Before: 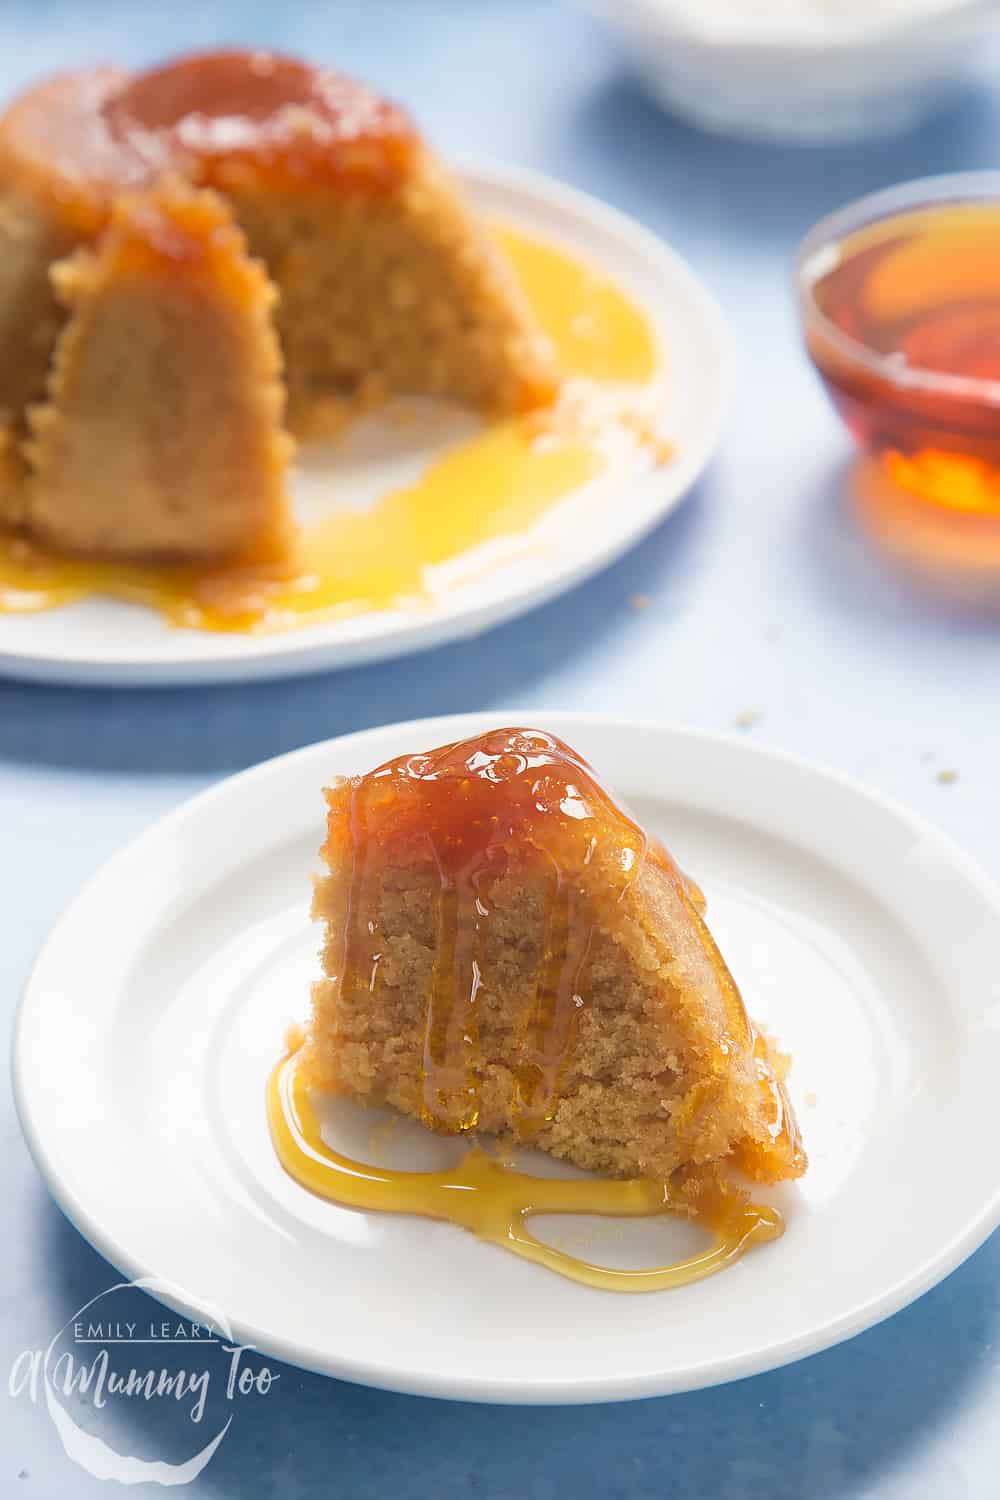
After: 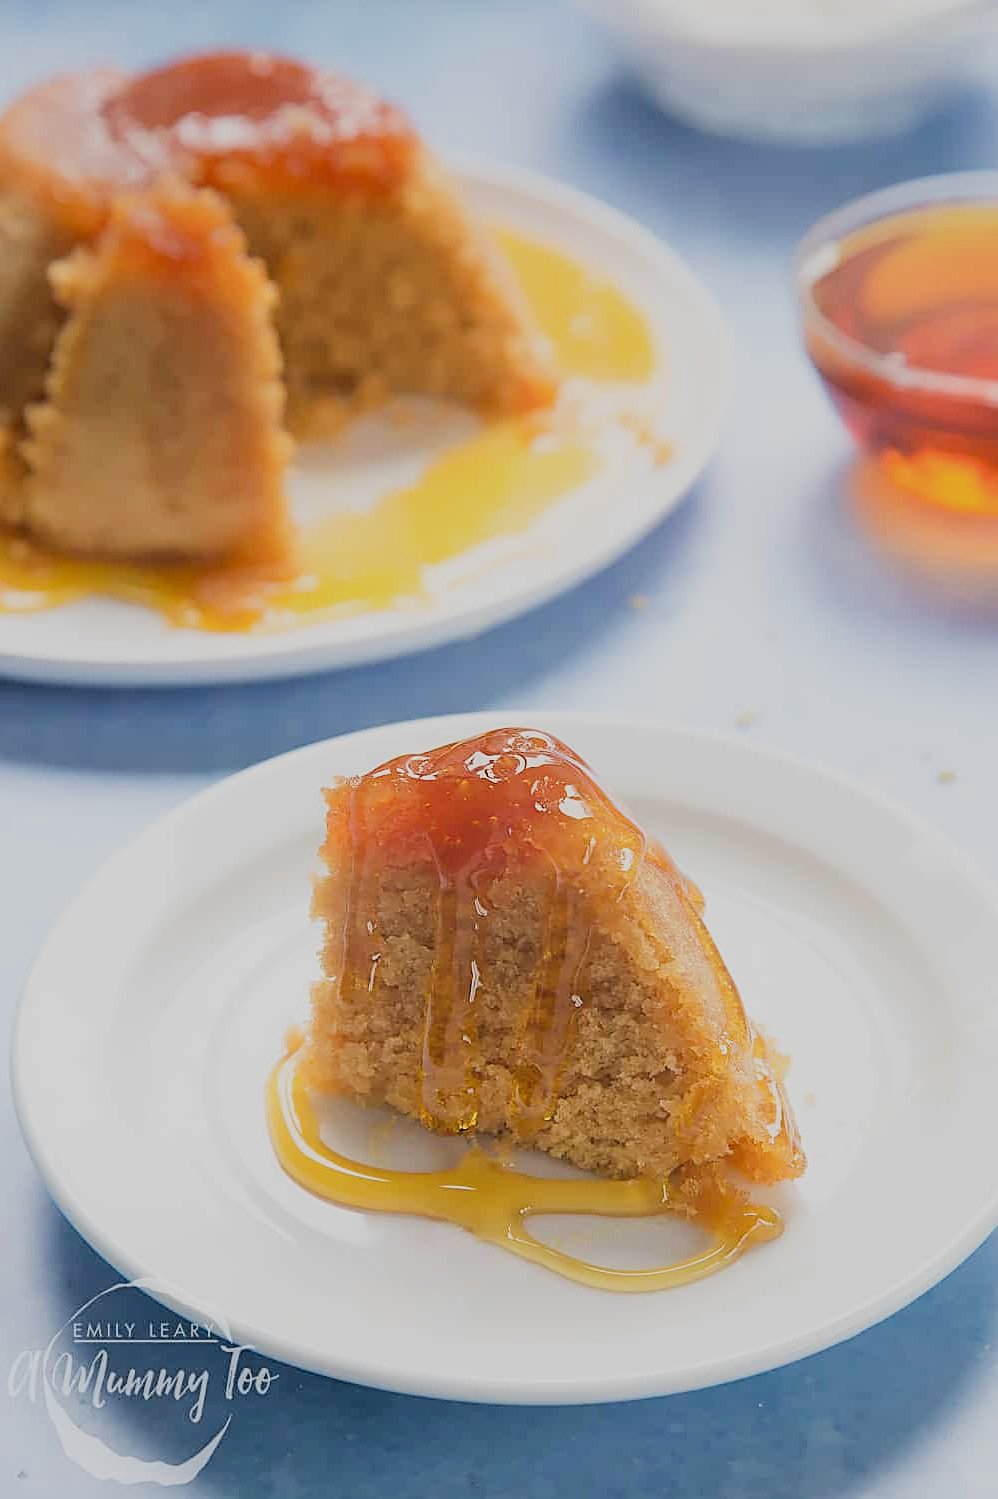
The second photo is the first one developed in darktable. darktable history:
filmic rgb: black relative exposure -7.2 EV, white relative exposure 5.39 EV, hardness 3.03
exposure: exposure 0.129 EV, compensate exposure bias true, compensate highlight preservation false
sharpen: on, module defaults
crop: left 0.158%
